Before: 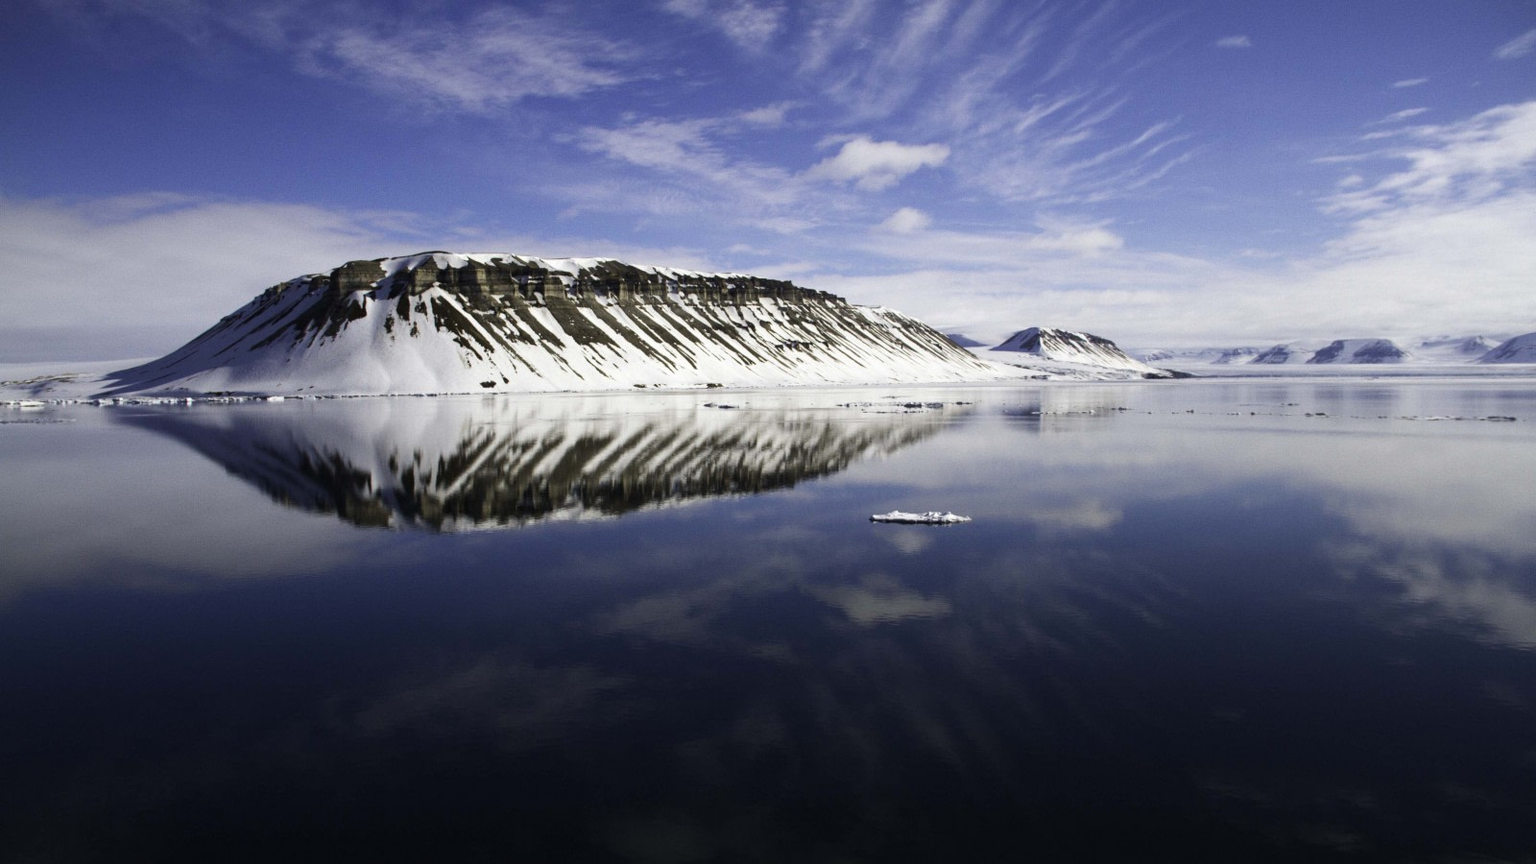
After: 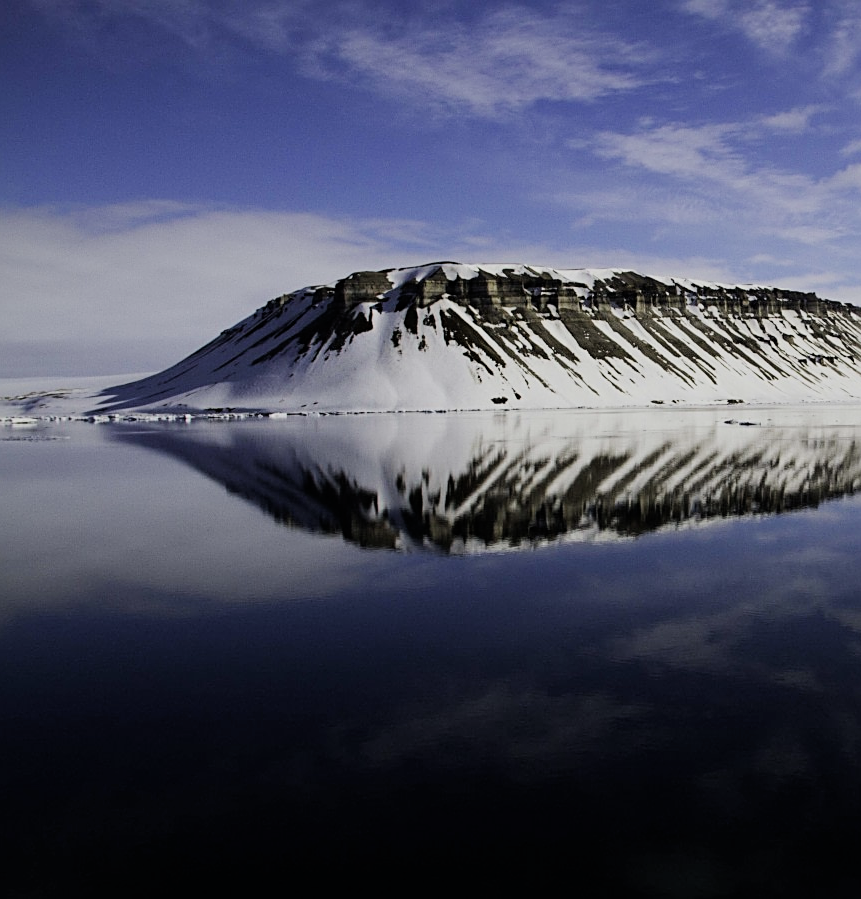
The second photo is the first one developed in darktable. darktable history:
crop: left 0.587%, right 45.588%, bottom 0.086%
filmic rgb: black relative exposure -7.65 EV, white relative exposure 4.56 EV, hardness 3.61
sharpen: on, module defaults
